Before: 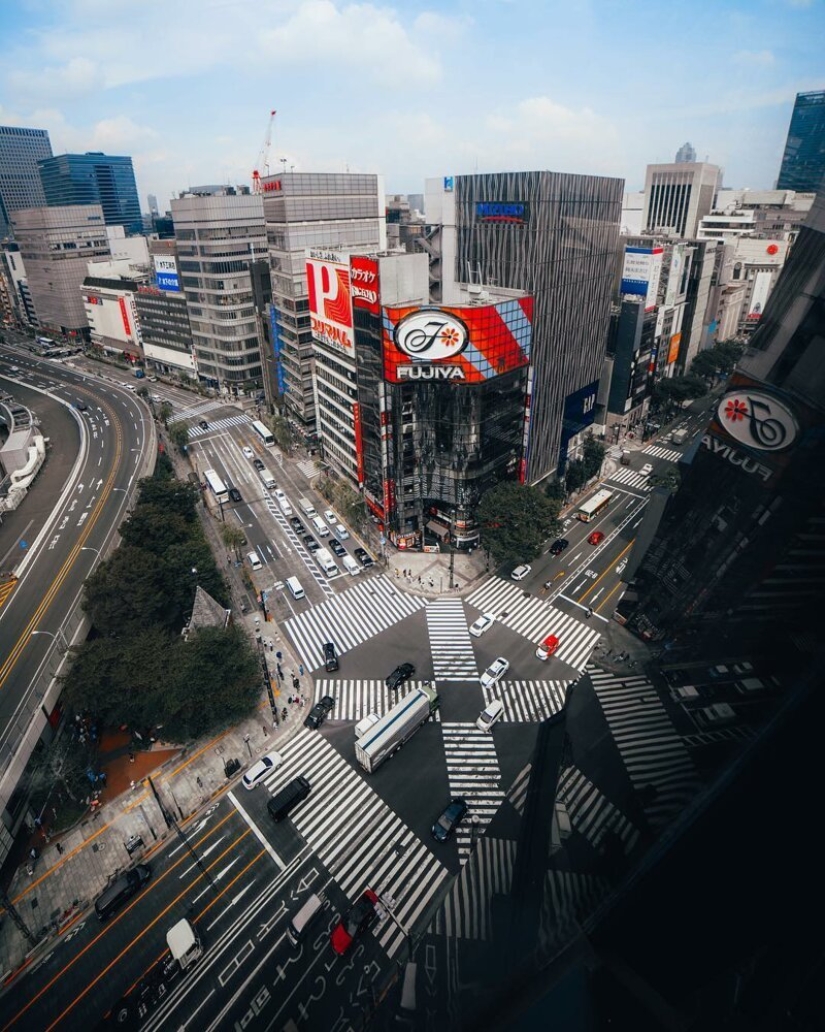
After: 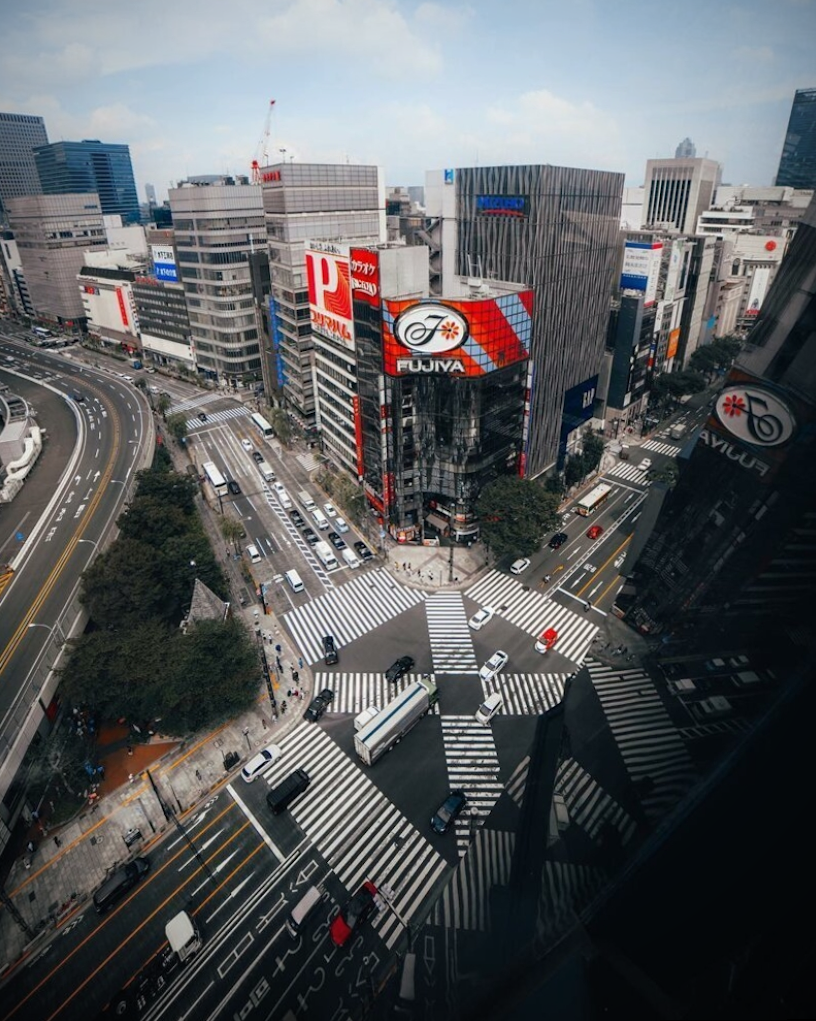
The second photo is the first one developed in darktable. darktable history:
vignetting: on, module defaults
rotate and perspective: rotation 0.174°, lens shift (vertical) 0.013, lens shift (horizontal) 0.019, shear 0.001, automatic cropping original format, crop left 0.007, crop right 0.991, crop top 0.016, crop bottom 0.997
